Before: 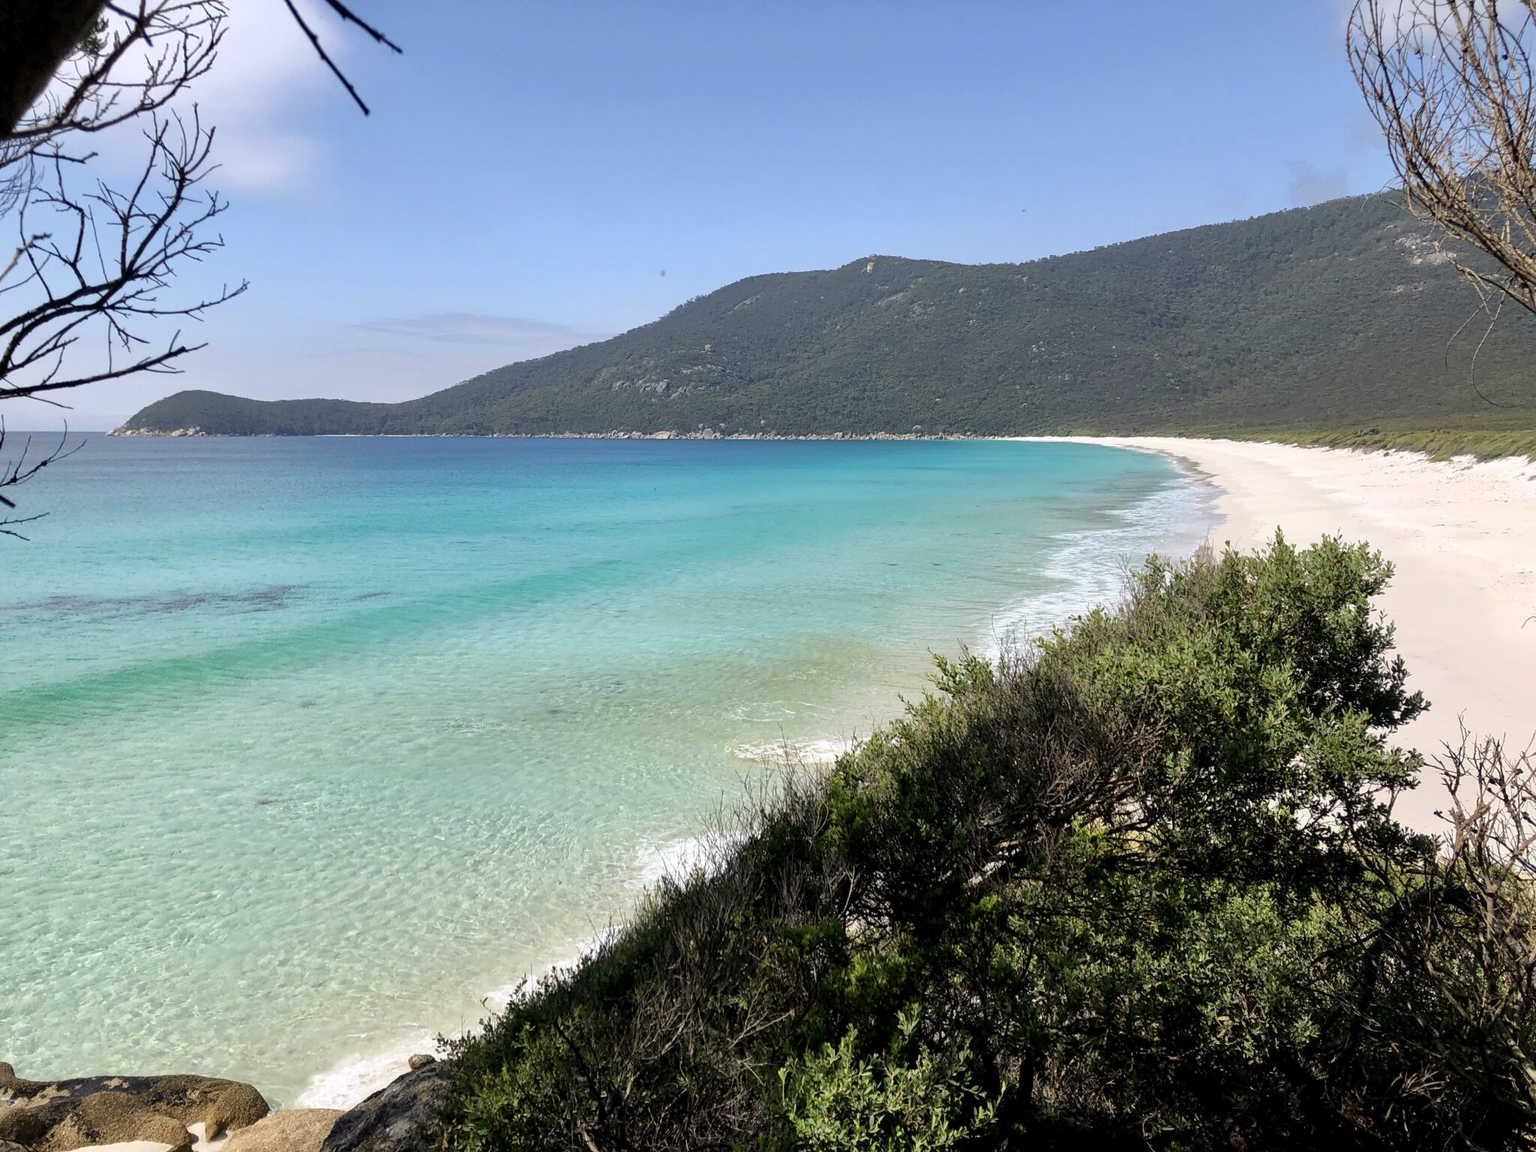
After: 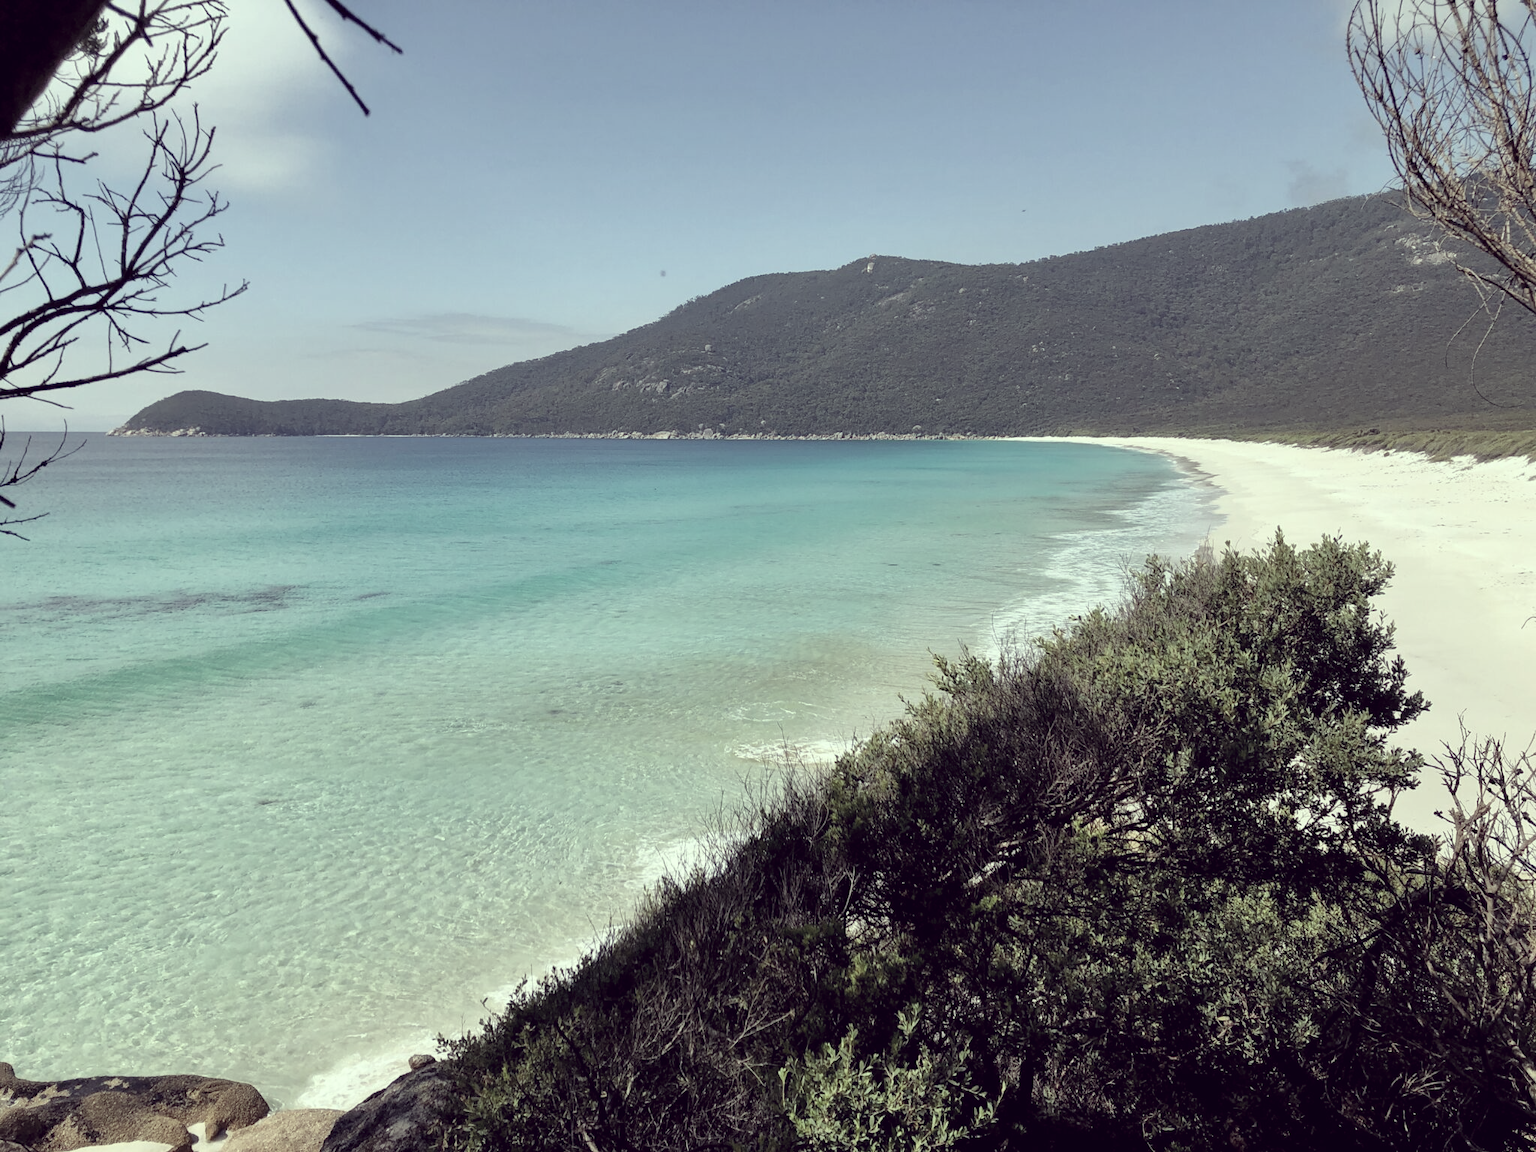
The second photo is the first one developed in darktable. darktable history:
color correction: highlights a* -20.61, highlights b* 20.93, shadows a* 20.05, shadows b* -20.83, saturation 0.459
